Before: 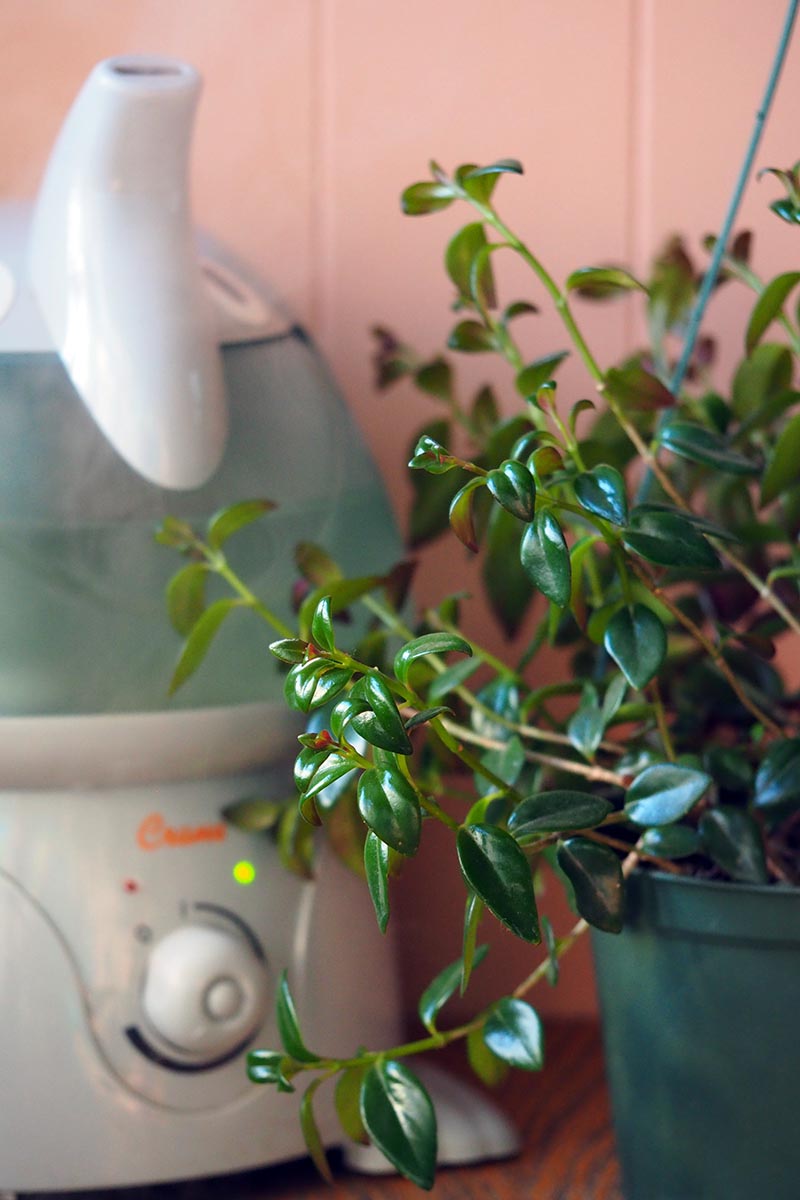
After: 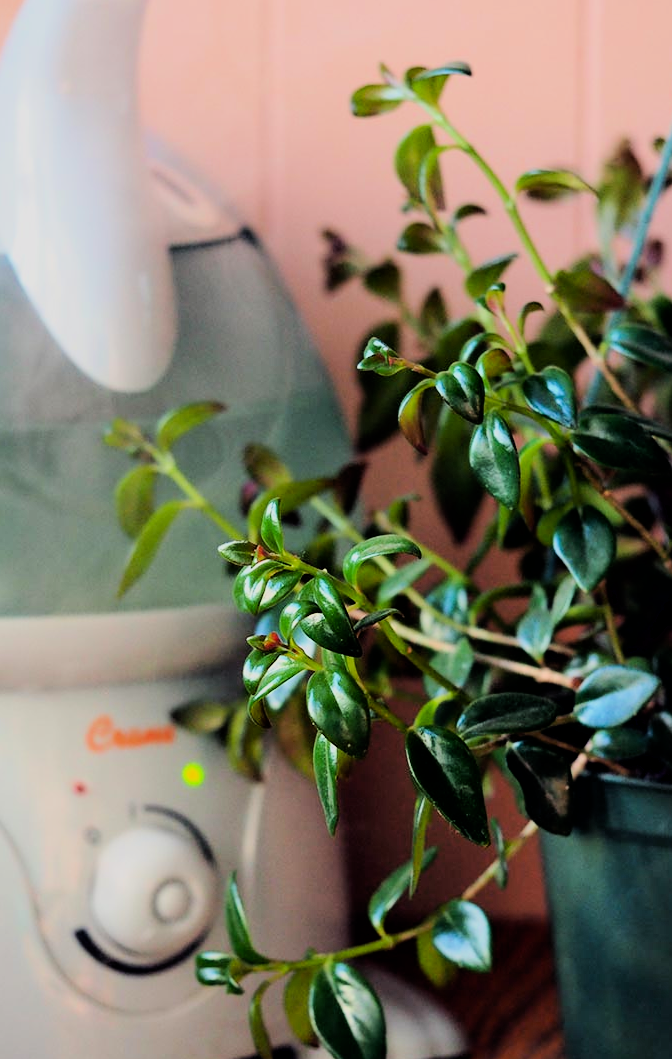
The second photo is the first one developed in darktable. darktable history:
crop: left 6.446%, top 8.188%, right 9.538%, bottom 3.548%
tone equalizer: -8 EV -0.75 EV, -7 EV -0.7 EV, -6 EV -0.6 EV, -5 EV -0.4 EV, -3 EV 0.4 EV, -2 EV 0.6 EV, -1 EV 0.7 EV, +0 EV 0.75 EV, edges refinement/feathering 500, mask exposure compensation -1.57 EV, preserve details no
exposure: black level correction 0.005, exposure 0.286 EV, compensate highlight preservation false
filmic rgb: black relative exposure -6.15 EV, white relative exposure 6.96 EV, hardness 2.23, color science v6 (2022)
